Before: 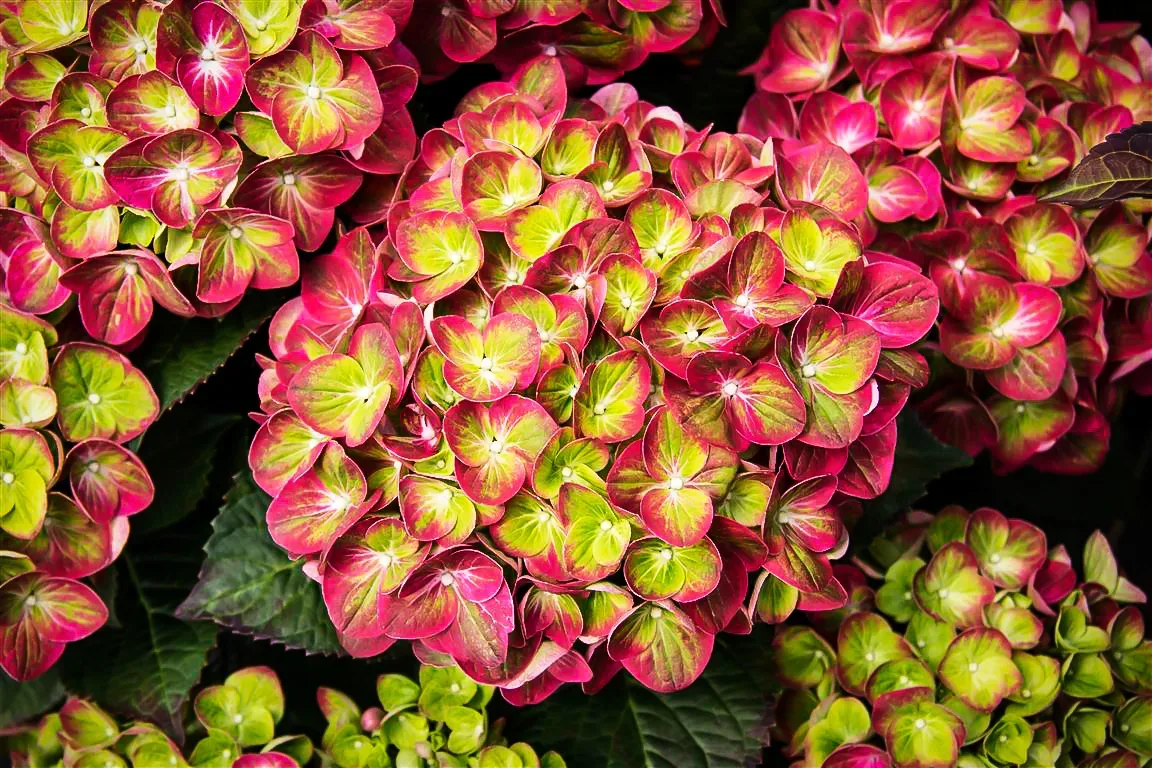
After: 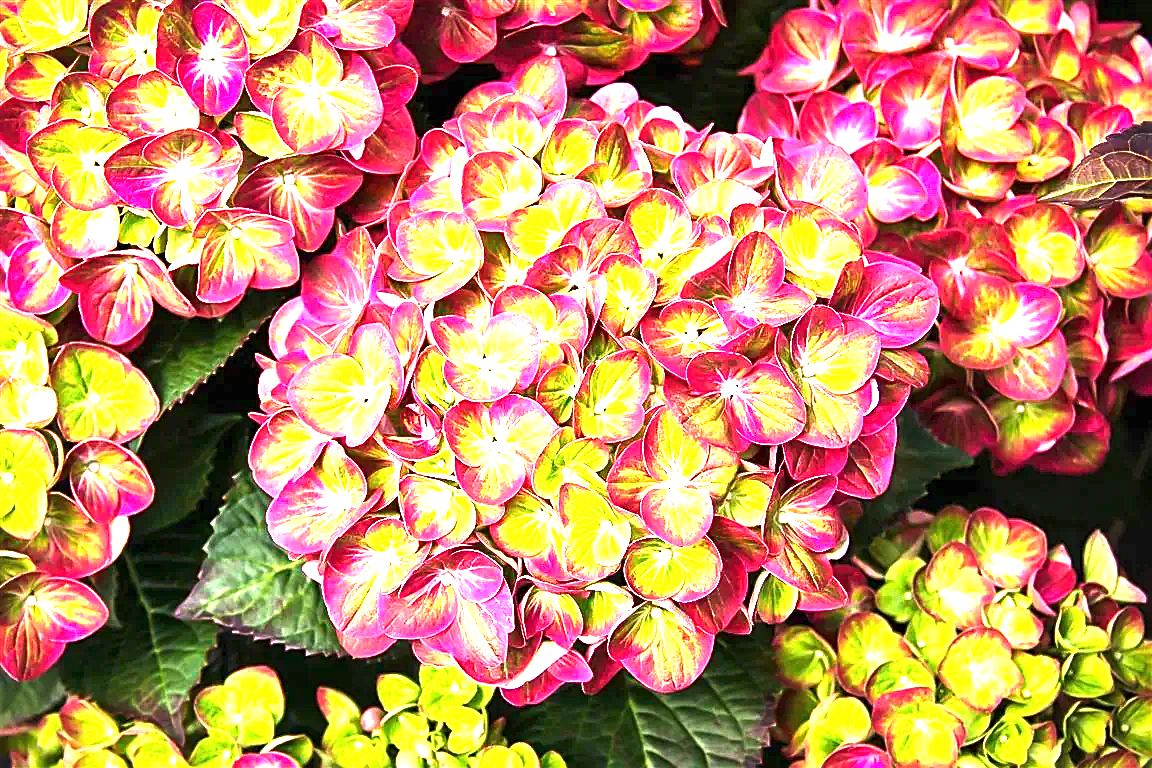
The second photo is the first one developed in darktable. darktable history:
exposure: black level correction 0, exposure 2.088 EV, compensate exposure bias true, compensate highlight preservation false
sharpen: on, module defaults
